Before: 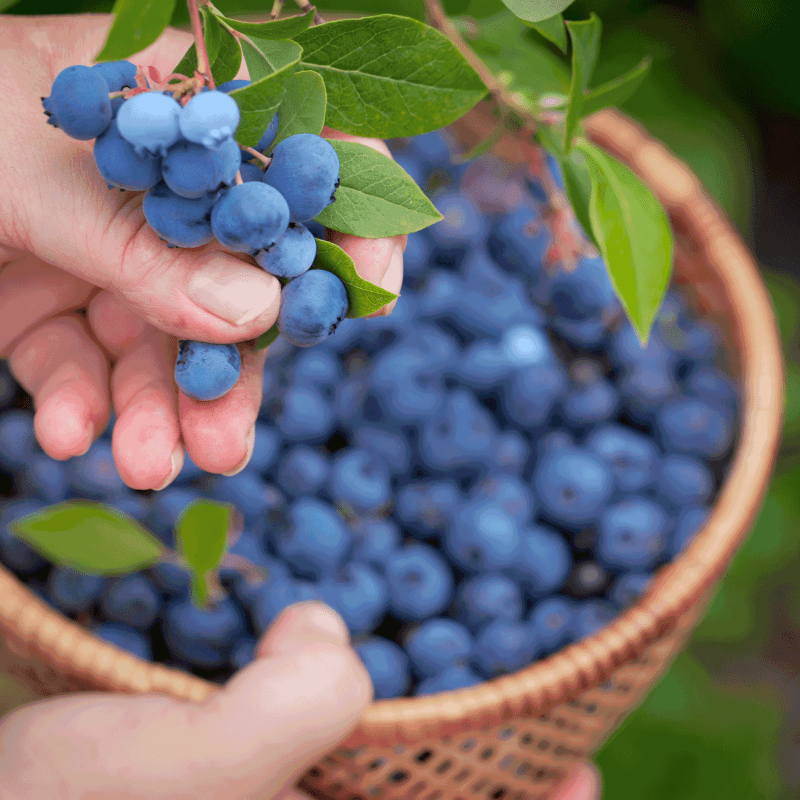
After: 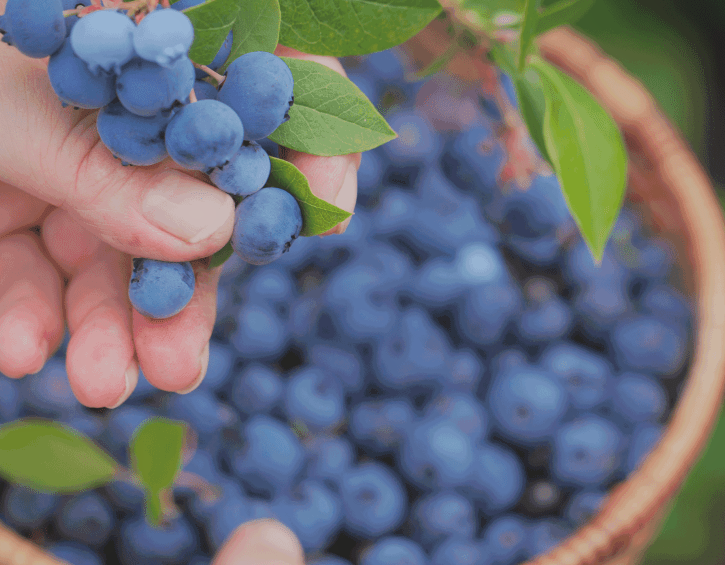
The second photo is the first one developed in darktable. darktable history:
contrast equalizer: octaves 7, y [[0.5, 0.488, 0.462, 0.461, 0.491, 0.5], [0.5 ×6], [0.5 ×6], [0 ×6], [0 ×6]], mix 0.525
crop: left 5.802%, top 10.35%, right 3.482%, bottom 18.949%
filmic rgb: black relative exposure -7.65 EV, white relative exposure 4.56 EV, hardness 3.61
exposure: black level correction -0.023, exposure -0.031 EV, compensate exposure bias true, compensate highlight preservation false
